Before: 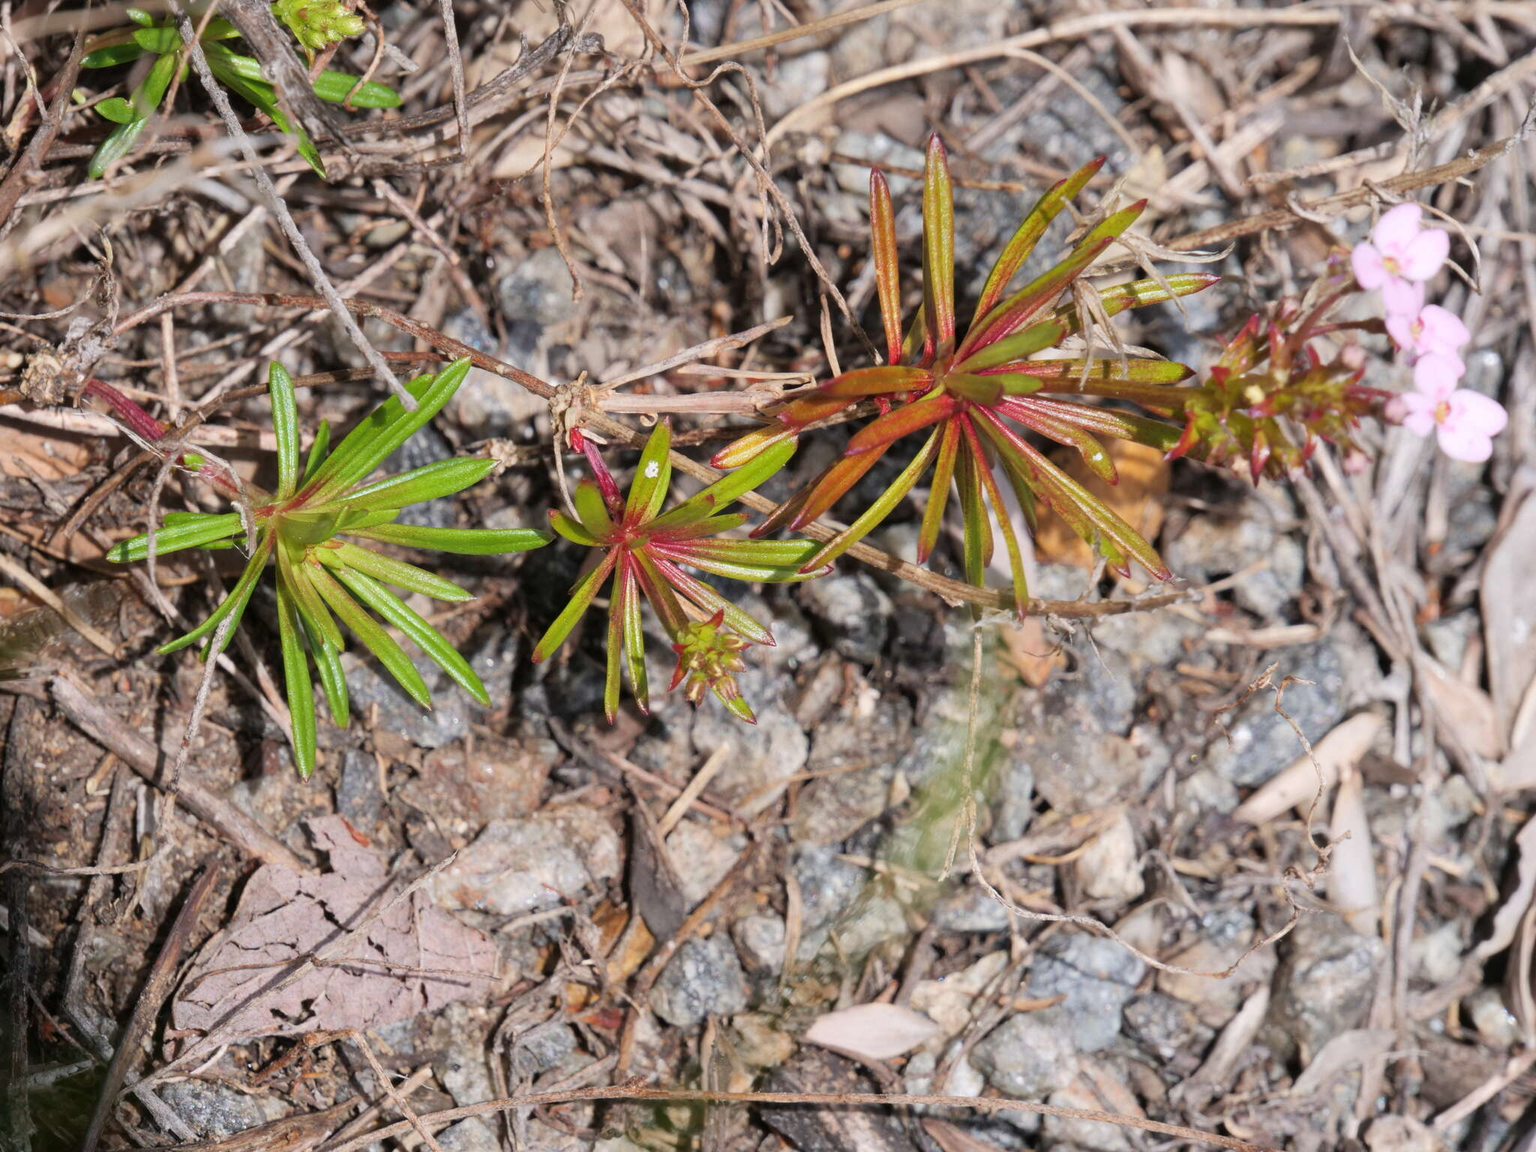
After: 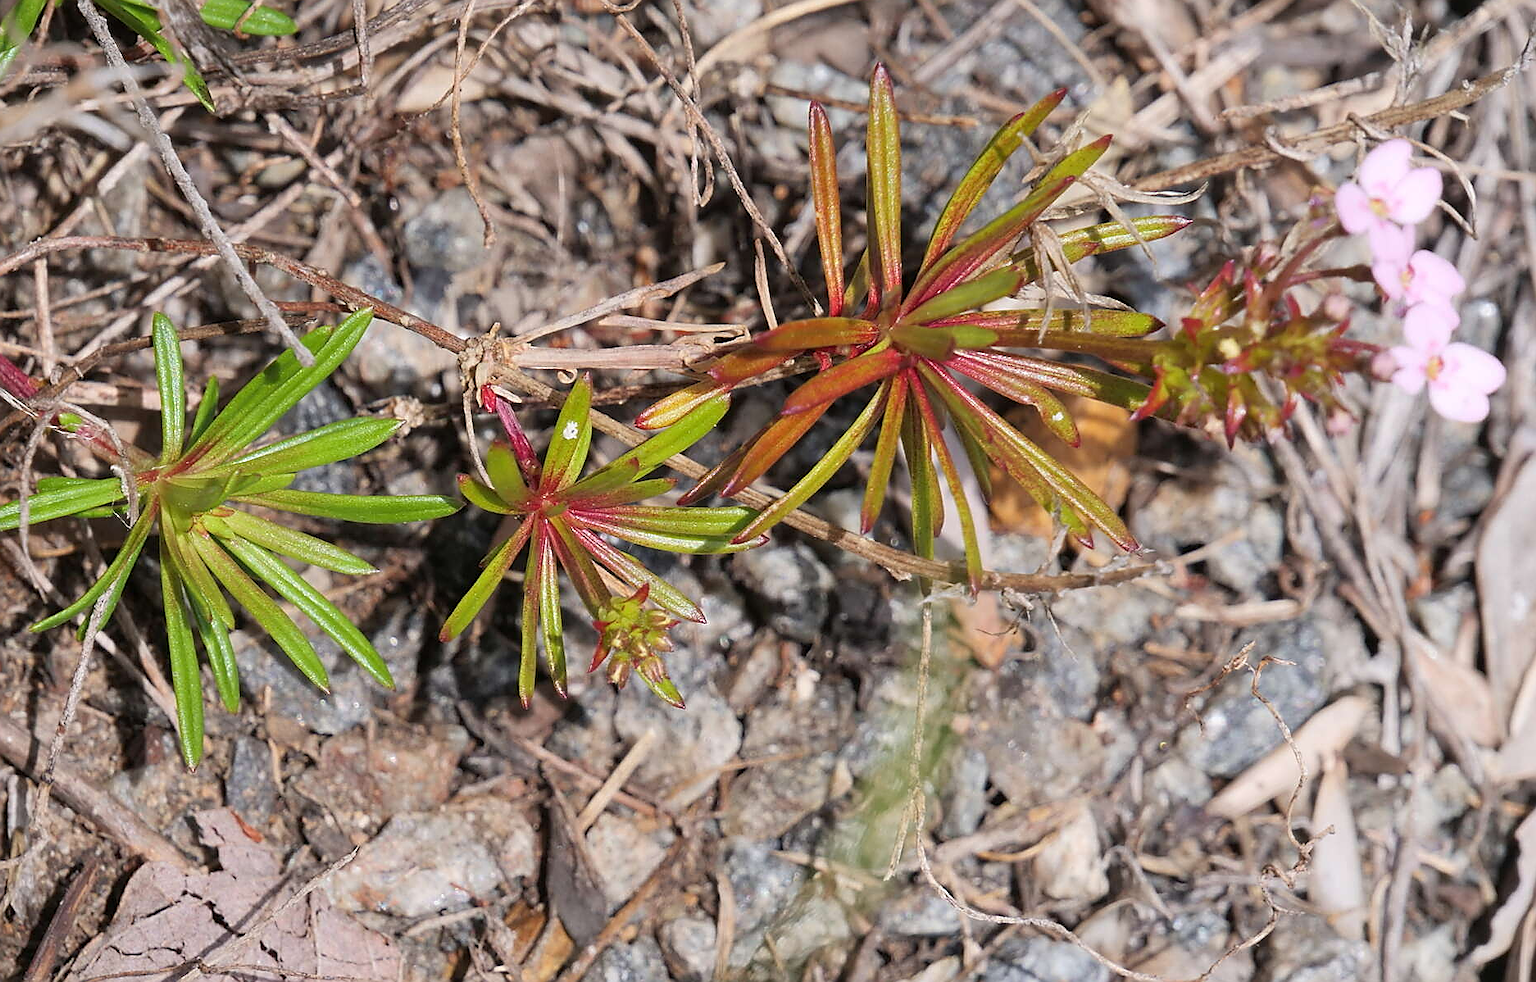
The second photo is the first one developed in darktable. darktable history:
sharpen: radius 1.363, amount 1.267, threshold 0.633
crop: left 8.491%, top 6.598%, bottom 15.278%
